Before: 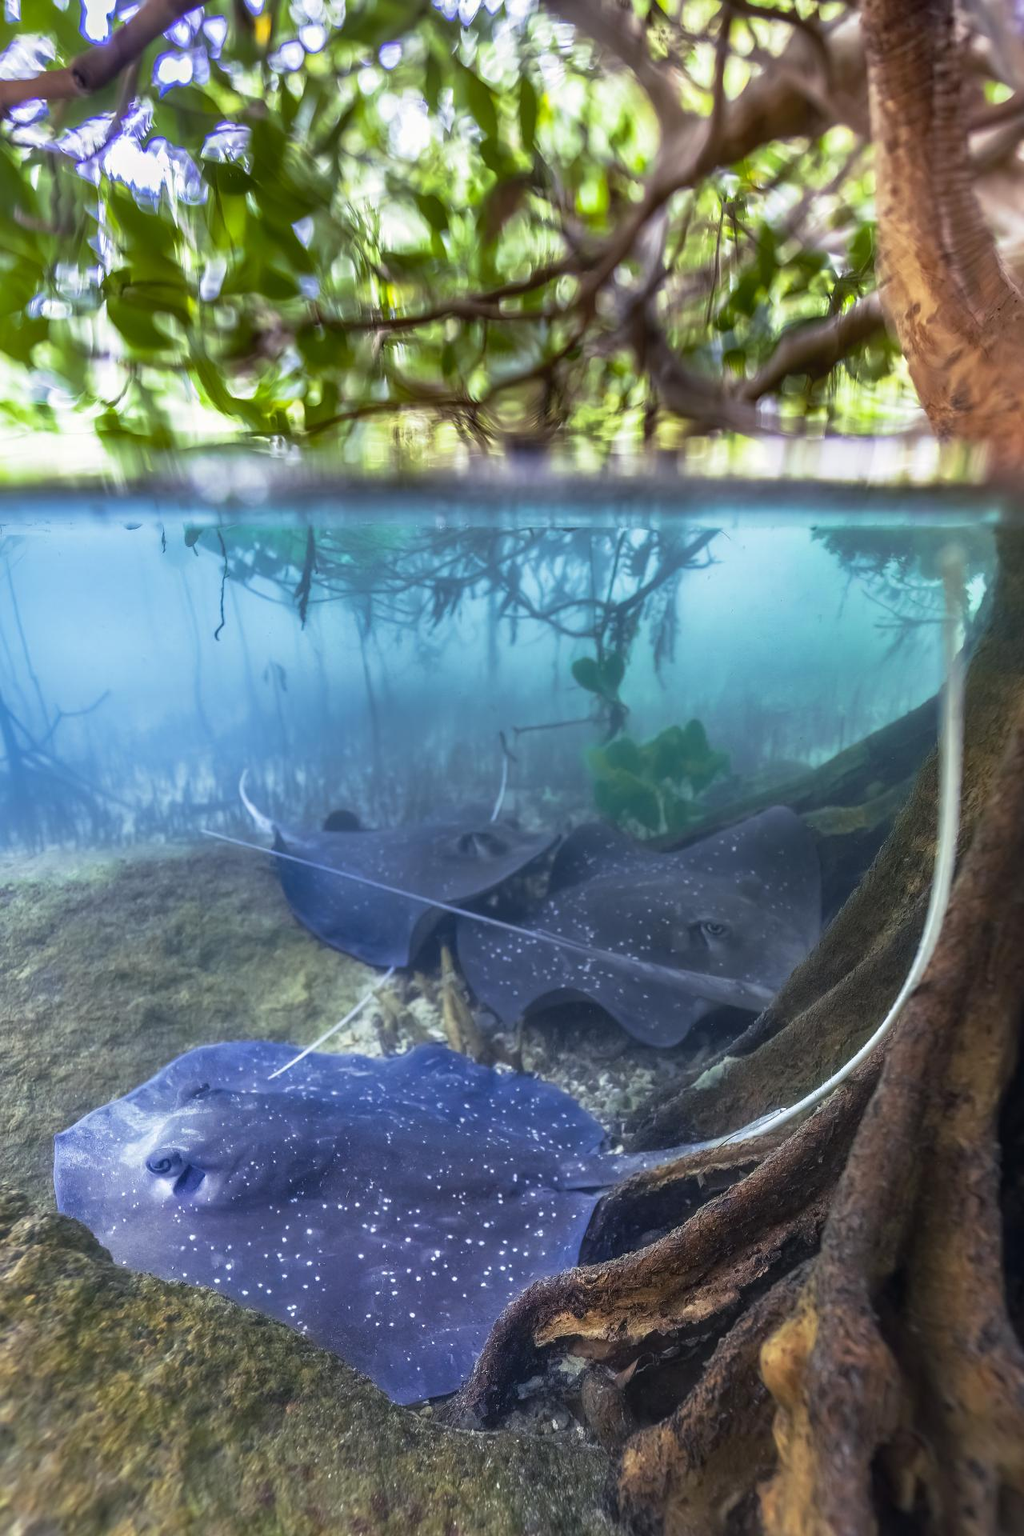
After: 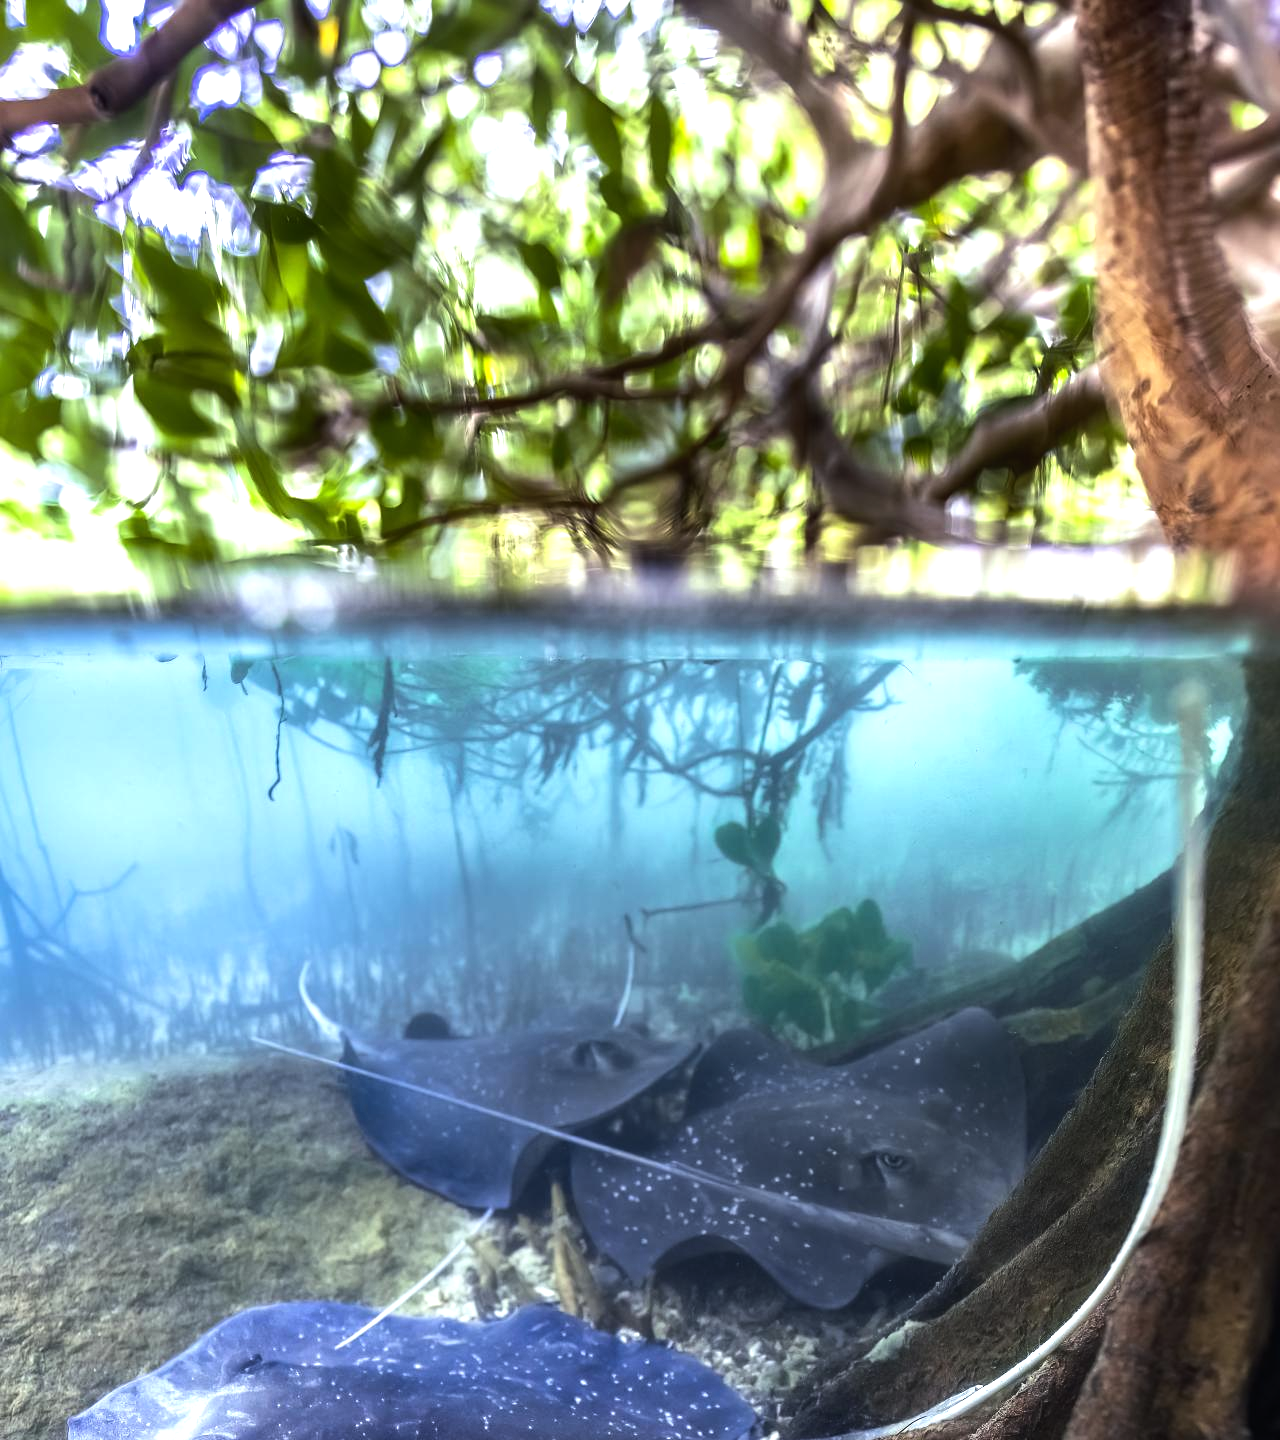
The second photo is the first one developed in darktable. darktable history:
crop: bottom 24.988%
tone equalizer: -8 EV -0.75 EV, -7 EV -0.7 EV, -6 EV -0.6 EV, -5 EV -0.4 EV, -3 EV 0.4 EV, -2 EV 0.6 EV, -1 EV 0.7 EV, +0 EV 0.75 EV, edges refinement/feathering 500, mask exposure compensation -1.57 EV, preserve details no
